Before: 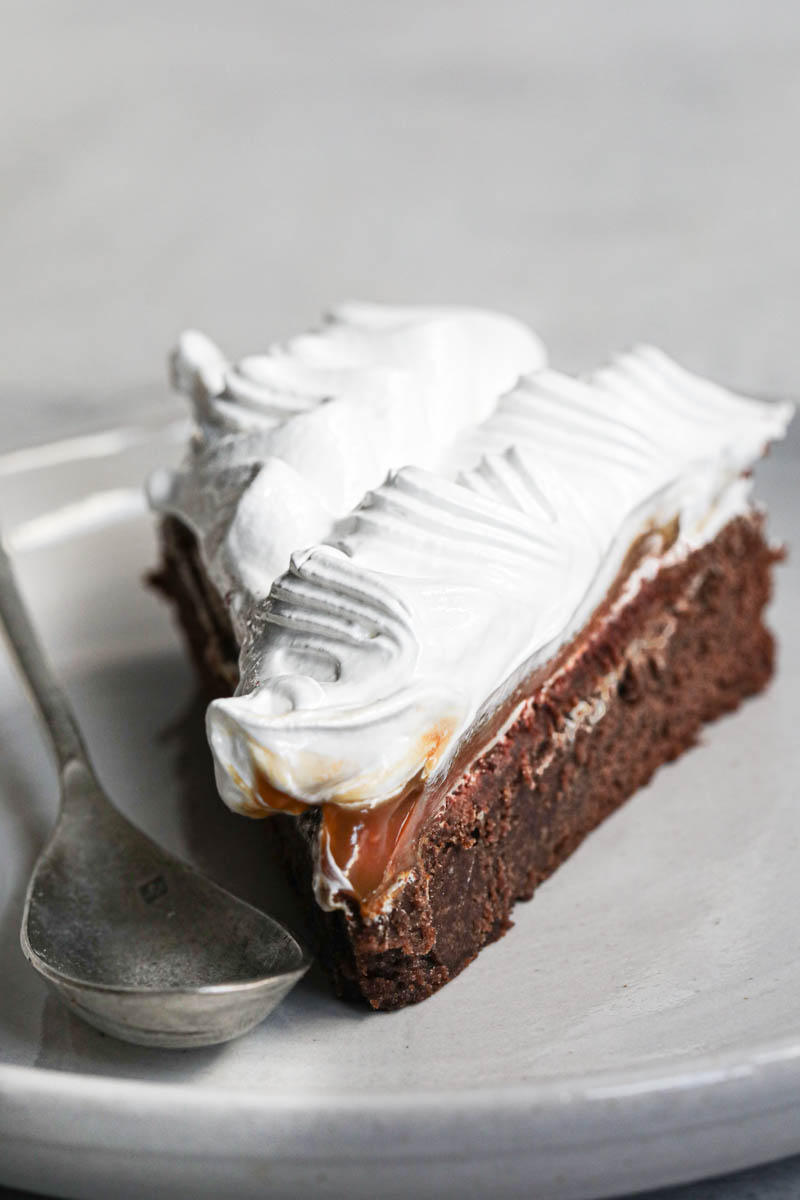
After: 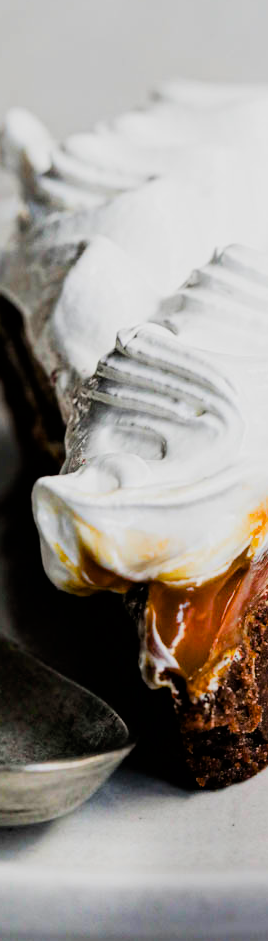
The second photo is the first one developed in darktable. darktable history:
filmic rgb: black relative exposure -5 EV, hardness 2.88, contrast 1.3, highlights saturation mix -30%
color balance rgb: linear chroma grading › global chroma 23.15%, perceptual saturation grading › global saturation 28.7%, perceptual saturation grading › mid-tones 12.04%, perceptual saturation grading › shadows 10.19%, global vibrance 22.22%
crop and rotate: left 21.77%, top 18.528%, right 44.676%, bottom 2.997%
